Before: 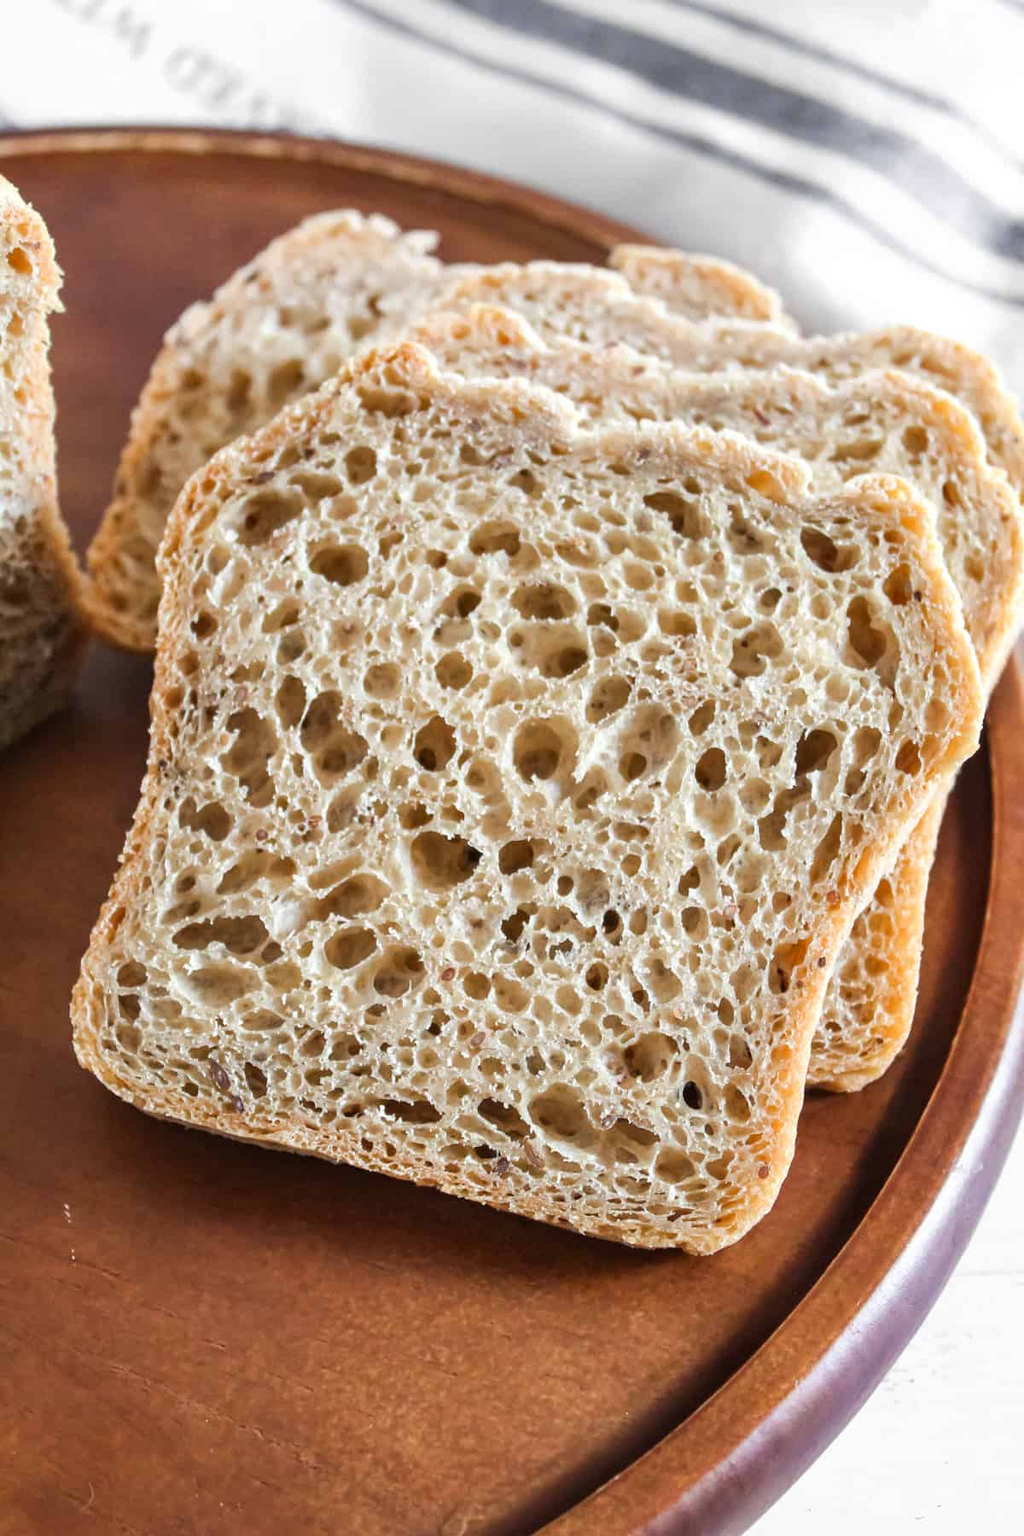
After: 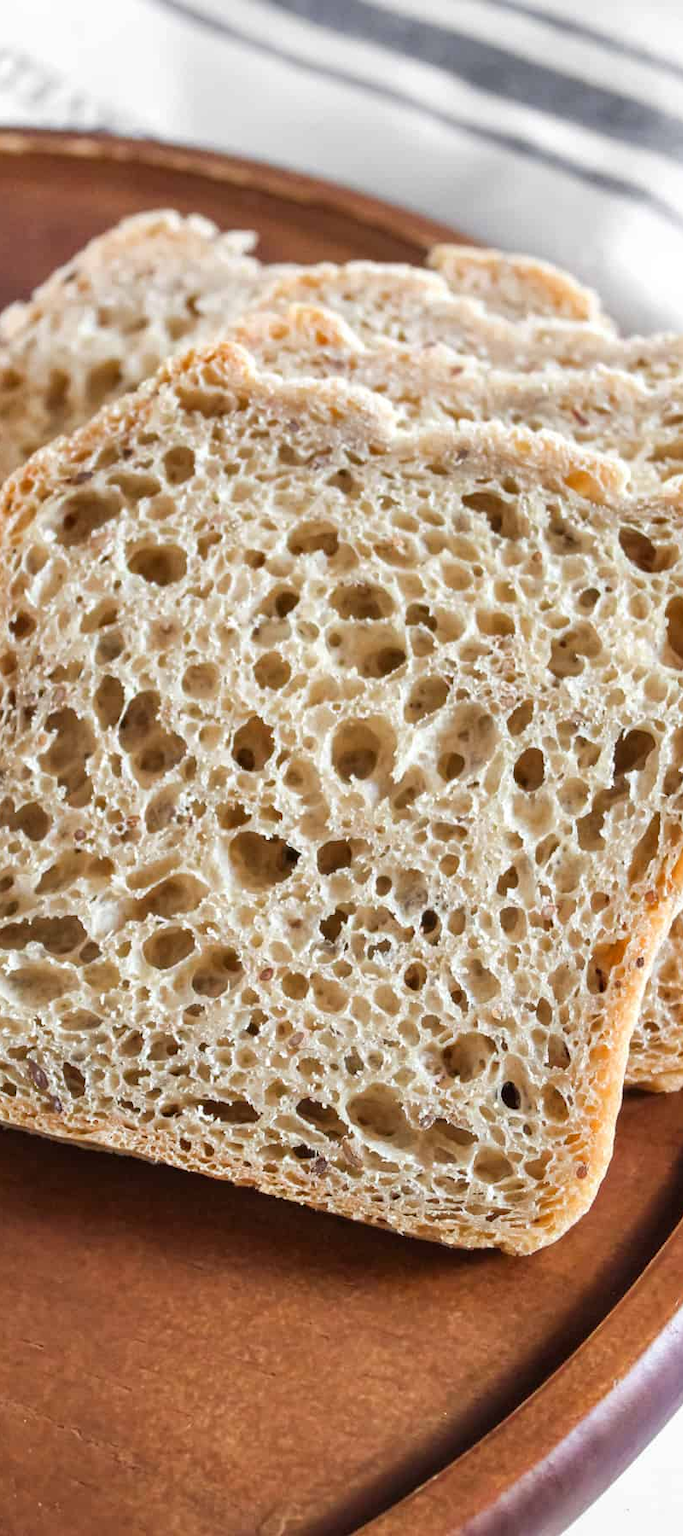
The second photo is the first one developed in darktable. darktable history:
crop and rotate: left 17.832%, right 15.409%
